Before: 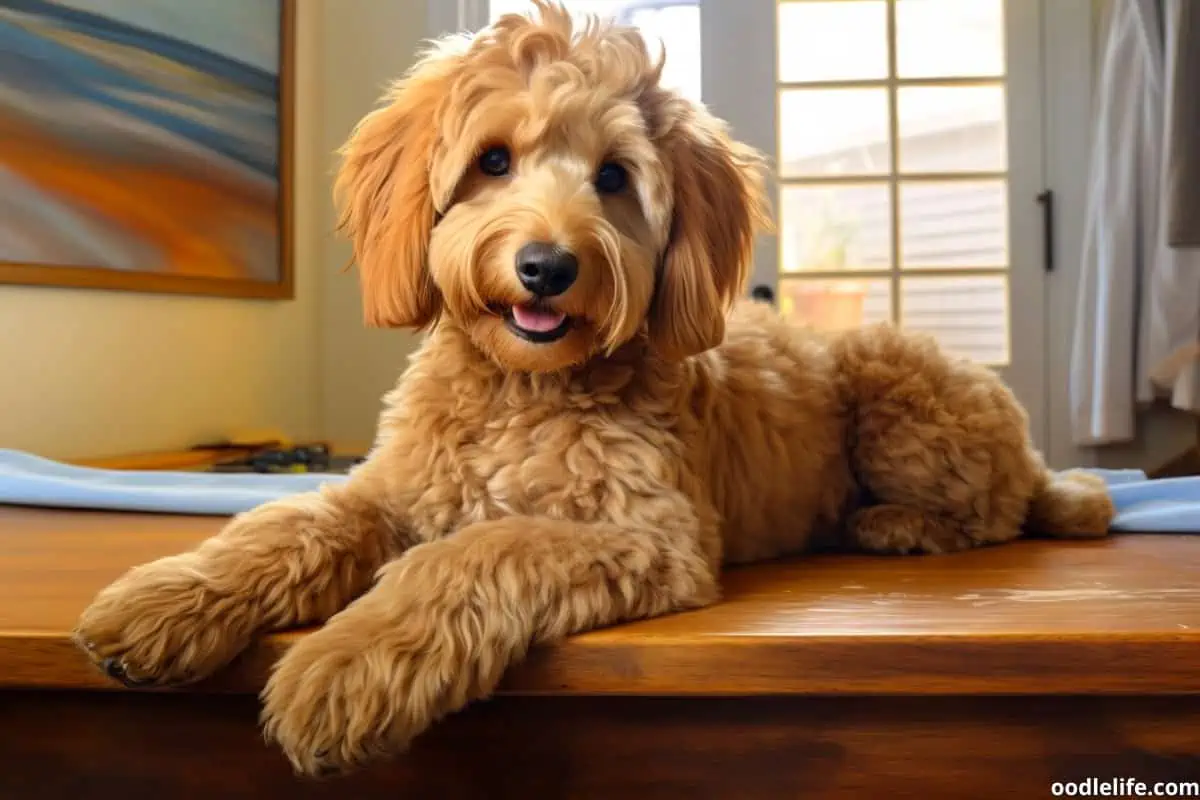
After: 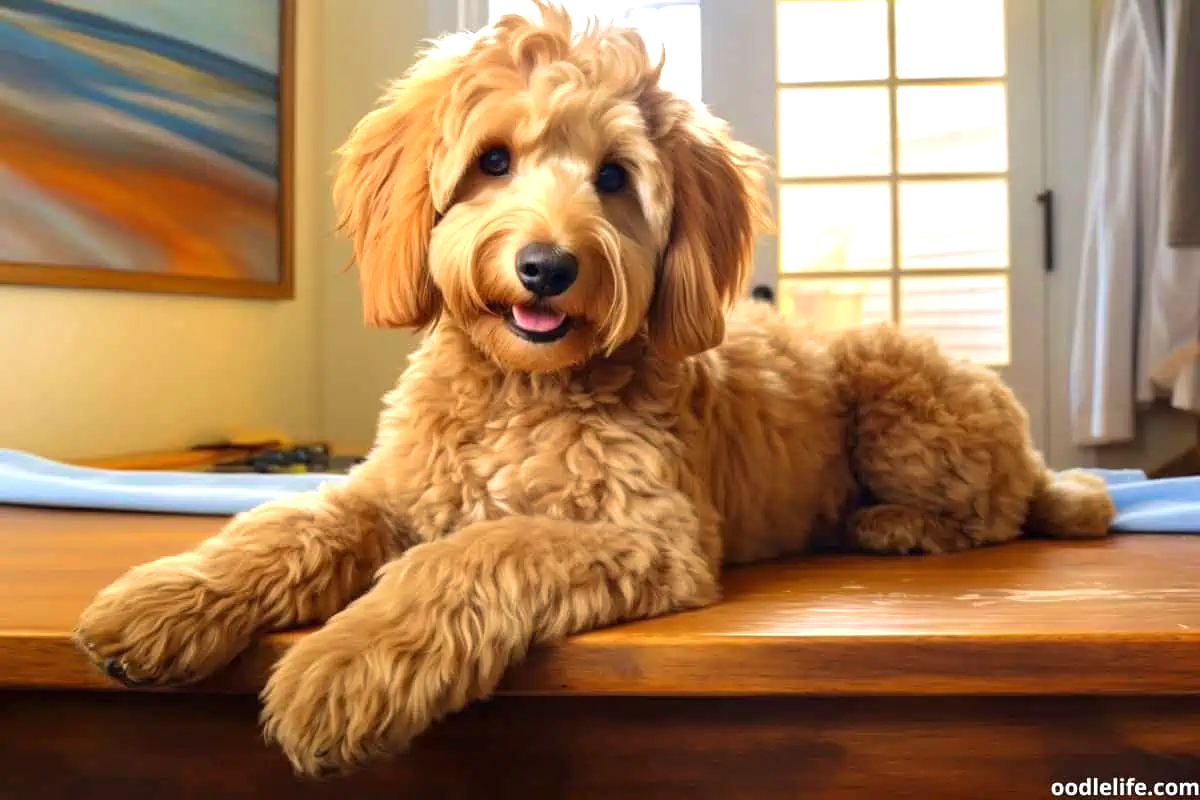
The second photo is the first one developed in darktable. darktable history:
velvia: strength 27%
exposure: black level correction 0, exposure 0.5 EV, compensate highlight preservation false
